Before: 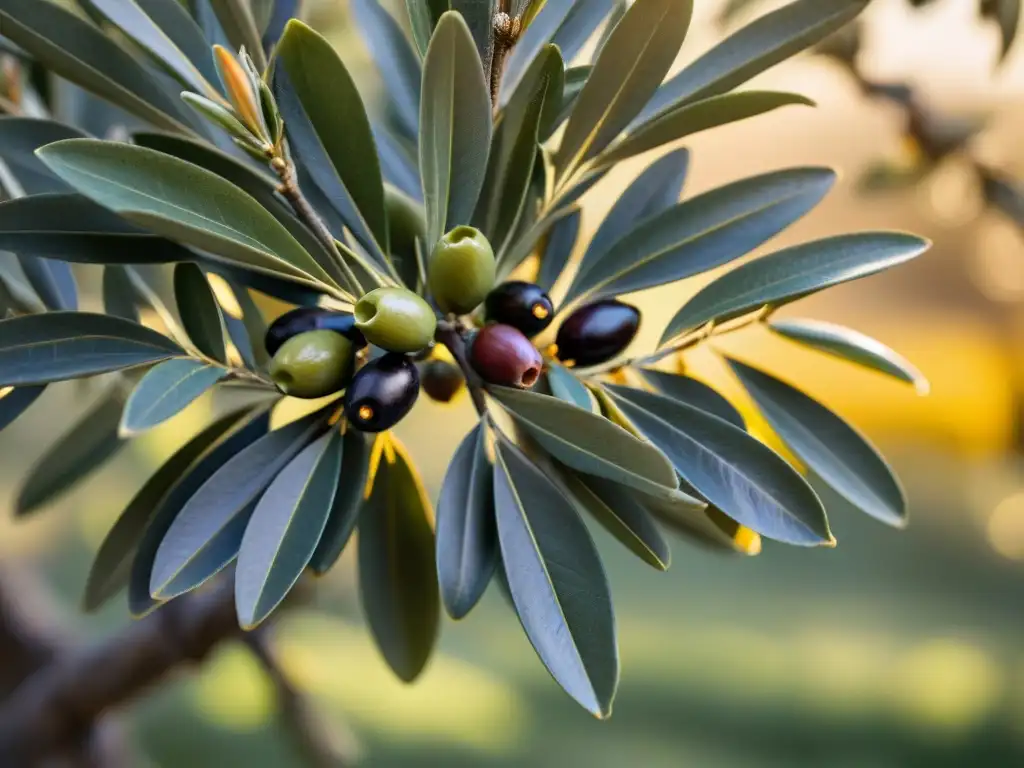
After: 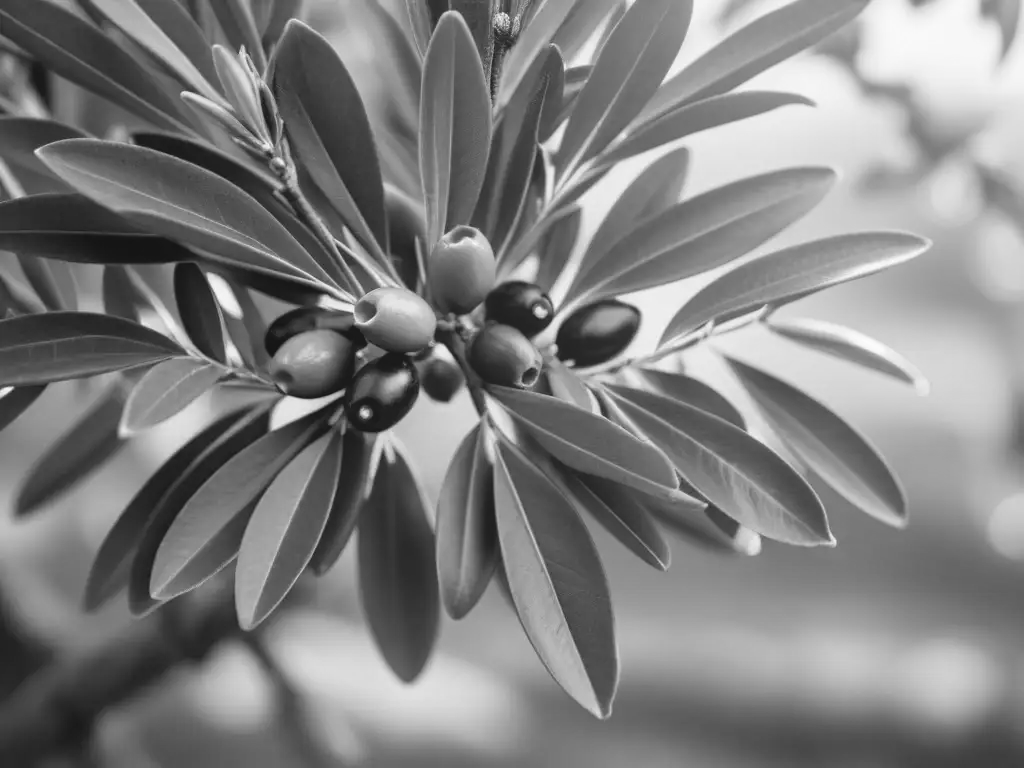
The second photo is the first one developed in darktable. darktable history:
bloom: size 38%, threshold 95%, strength 30%
white balance: red 0.984, blue 1.059
monochrome: a 2.21, b -1.33, size 2.2
